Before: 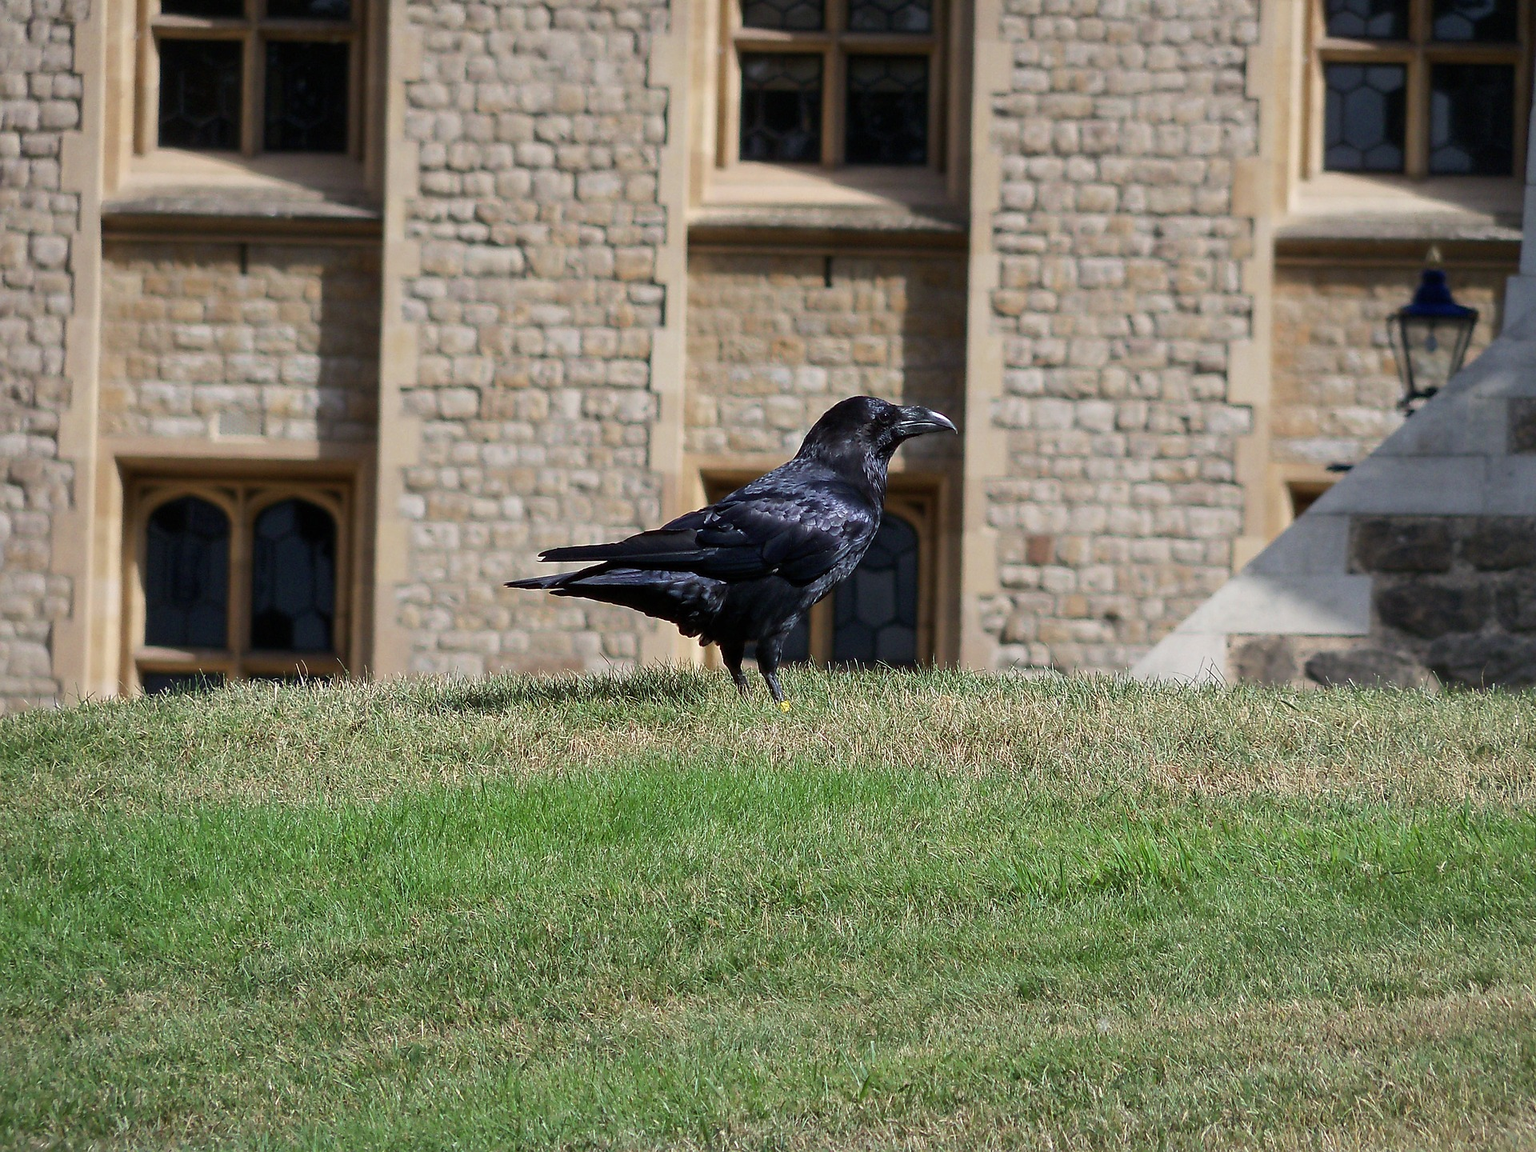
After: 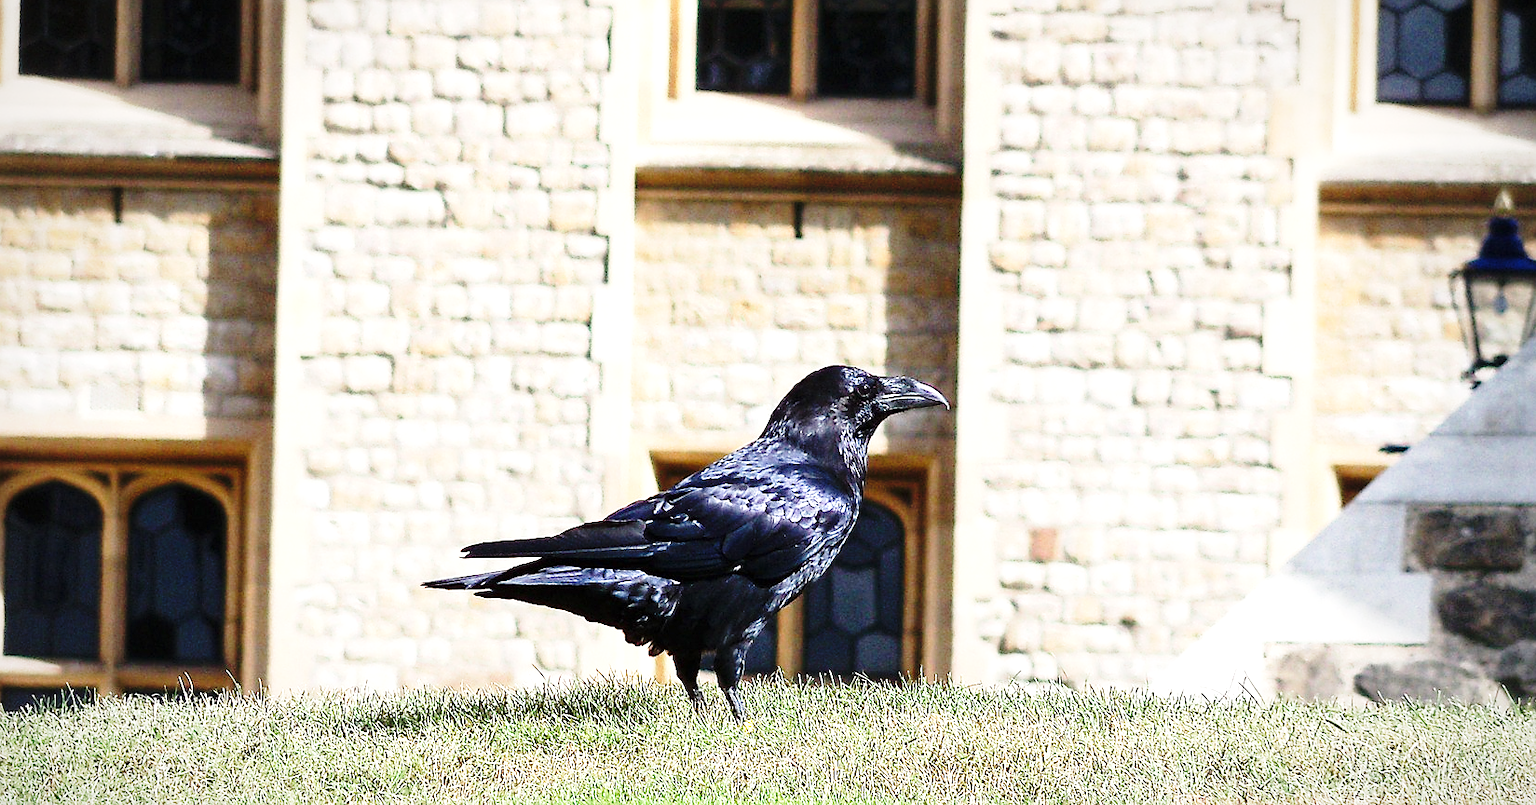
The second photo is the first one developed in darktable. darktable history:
base curve: curves: ch0 [(0, 0) (0.04, 0.03) (0.133, 0.232) (0.448, 0.748) (0.843, 0.968) (1, 1)], preserve colors none
exposure: black level correction 0, exposure 1.2 EV, compensate exposure bias true, compensate highlight preservation false
vignetting: fall-off radius 100.86%, width/height ratio 1.338
crop and rotate: left 9.272%, top 7.219%, right 4.817%, bottom 32.703%
sharpen: amount 0.499
